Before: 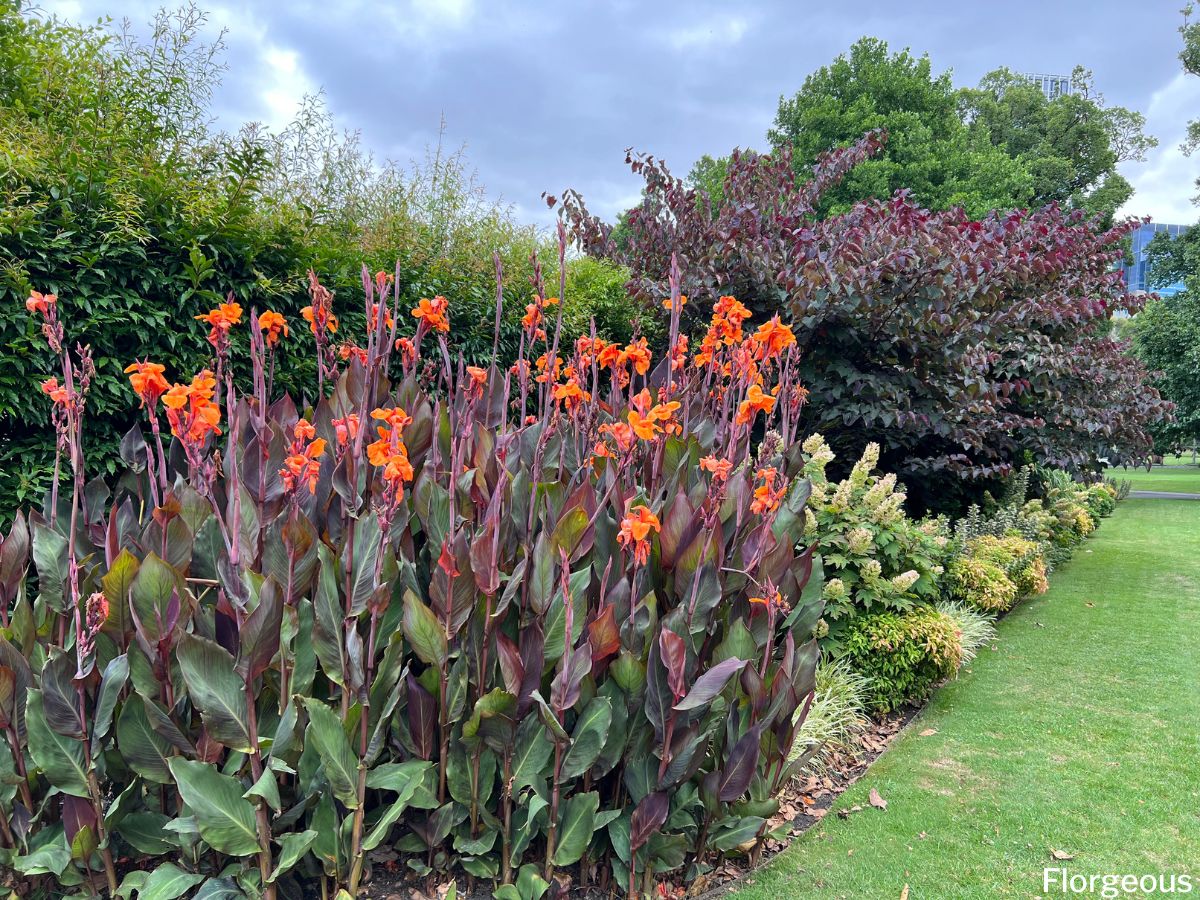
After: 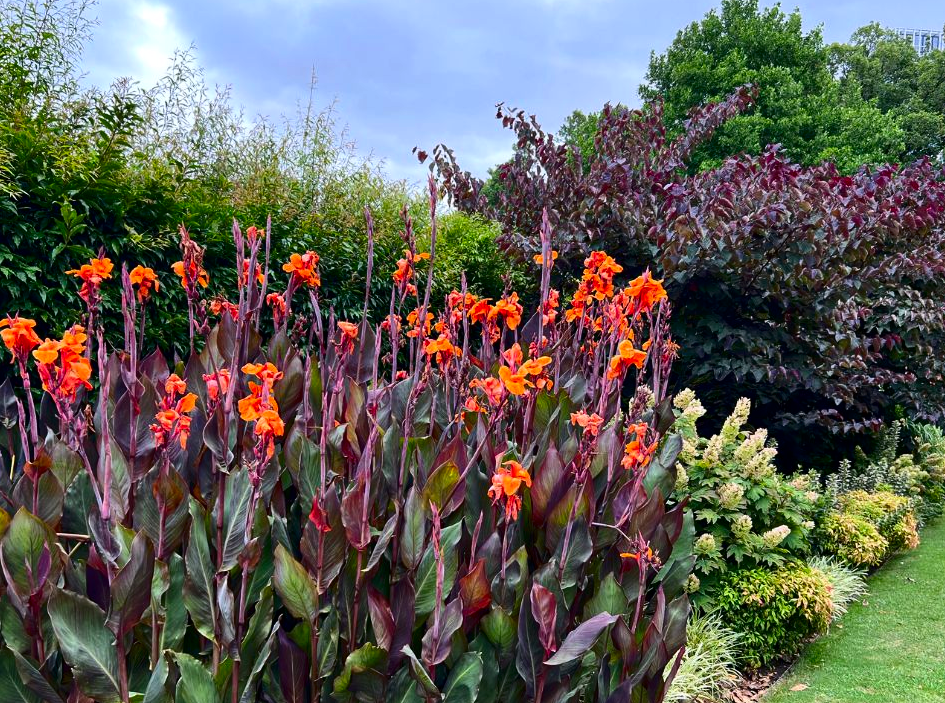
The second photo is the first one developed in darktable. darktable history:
contrast brightness saturation: contrast 0.19, brightness -0.11, saturation 0.21
color balance: mode lift, gamma, gain (sRGB)
crop and rotate: left 10.77%, top 5.1%, right 10.41%, bottom 16.76%
white balance: red 1.009, blue 1.027
